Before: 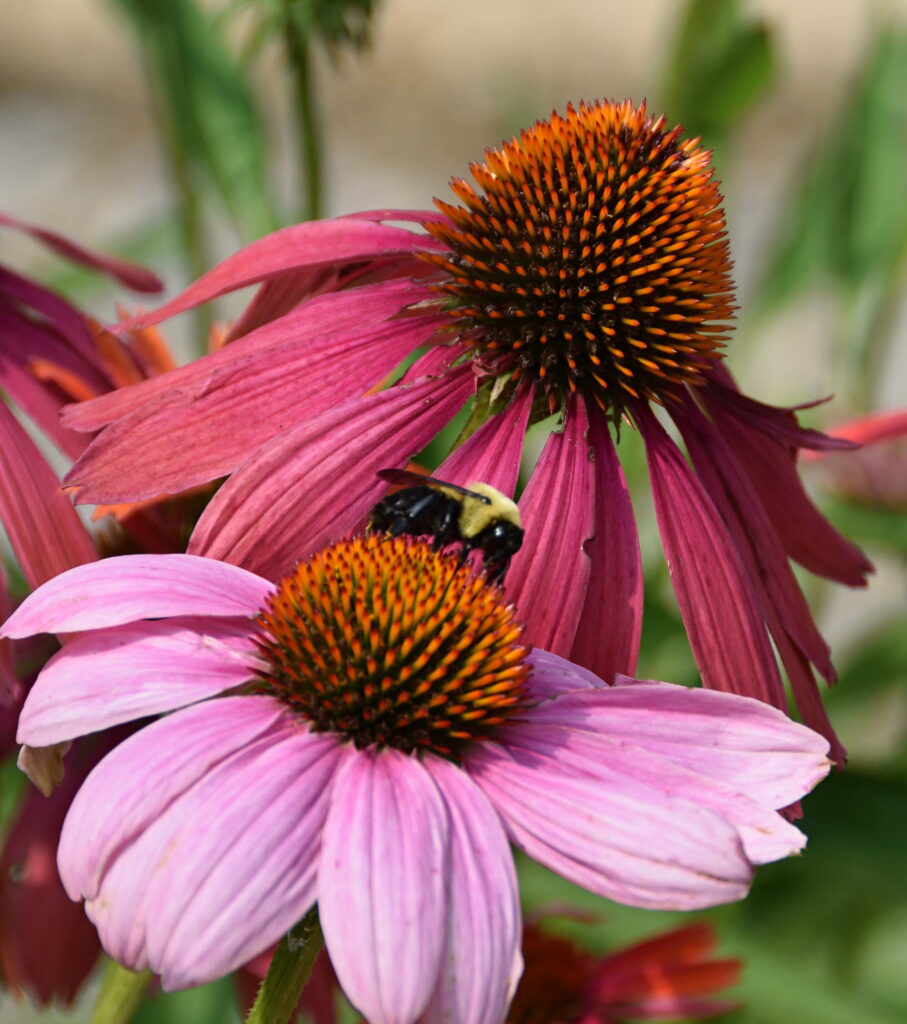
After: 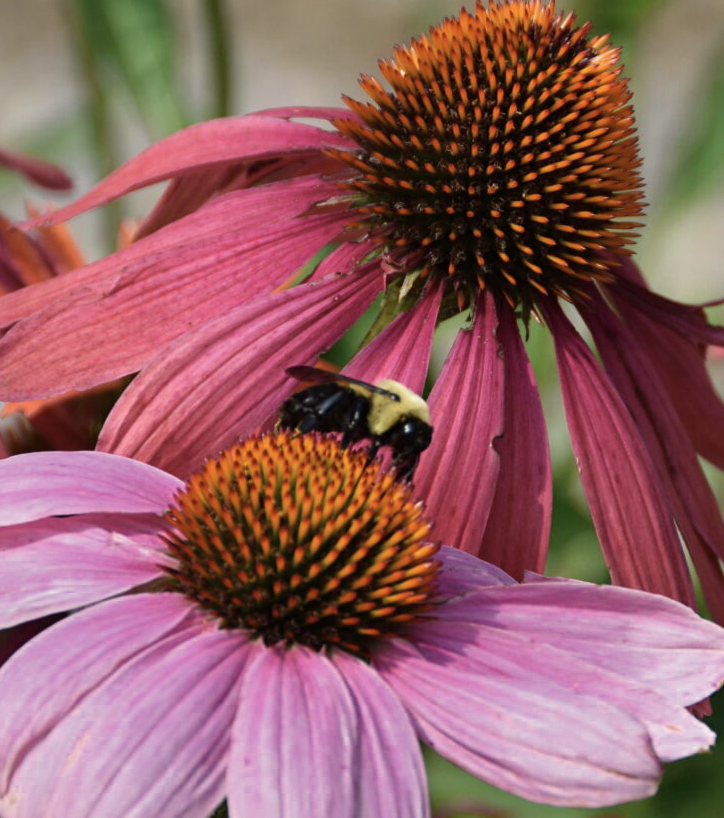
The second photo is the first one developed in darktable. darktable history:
contrast brightness saturation: saturation -0.17
color zones: curves: ch0 [(0, 0.497) (0.143, 0.5) (0.286, 0.5) (0.429, 0.483) (0.571, 0.116) (0.714, -0.006) (0.857, 0.28) (1, 0.497)]
crop and rotate: left 10.071%, top 10.071%, right 10.02%, bottom 10.02%
